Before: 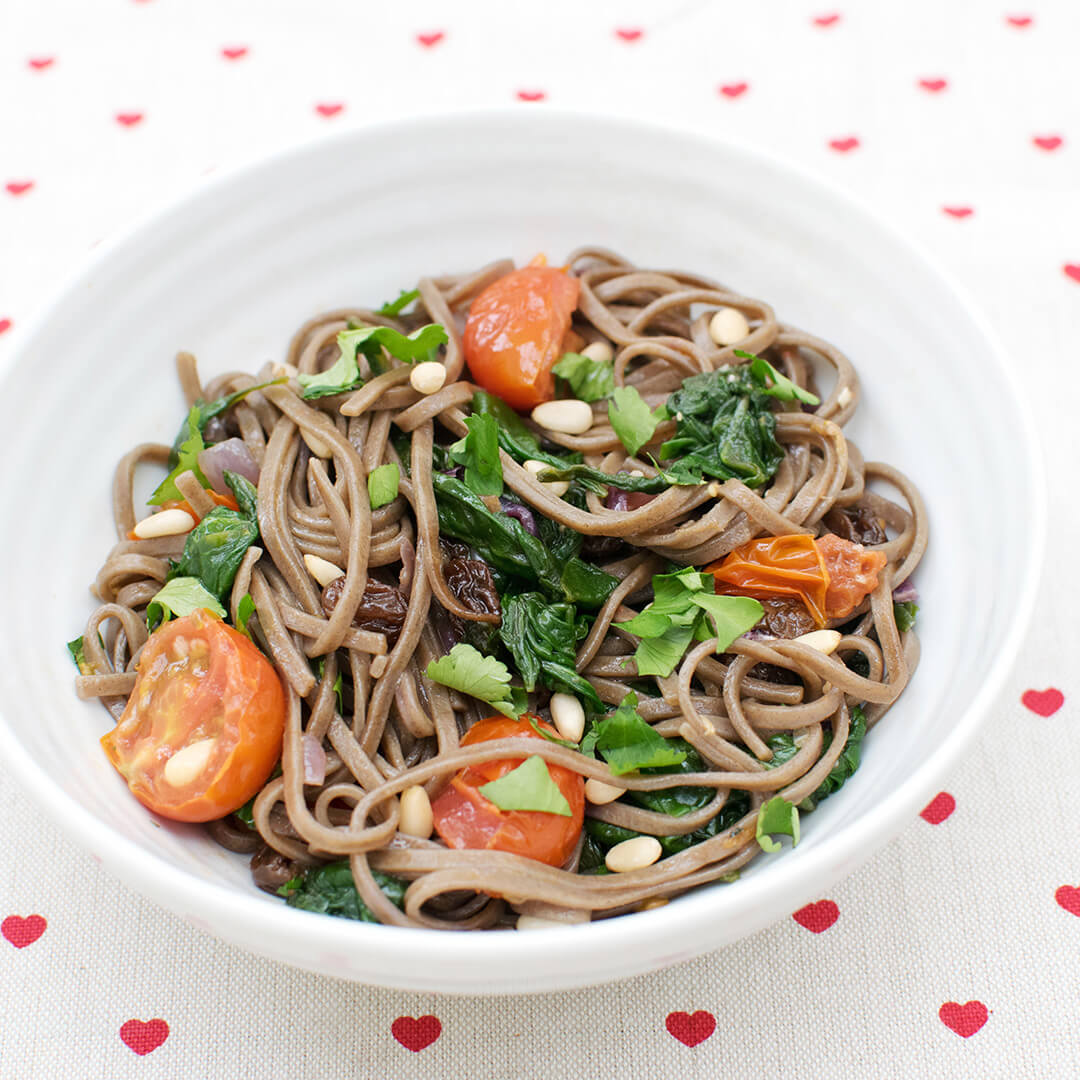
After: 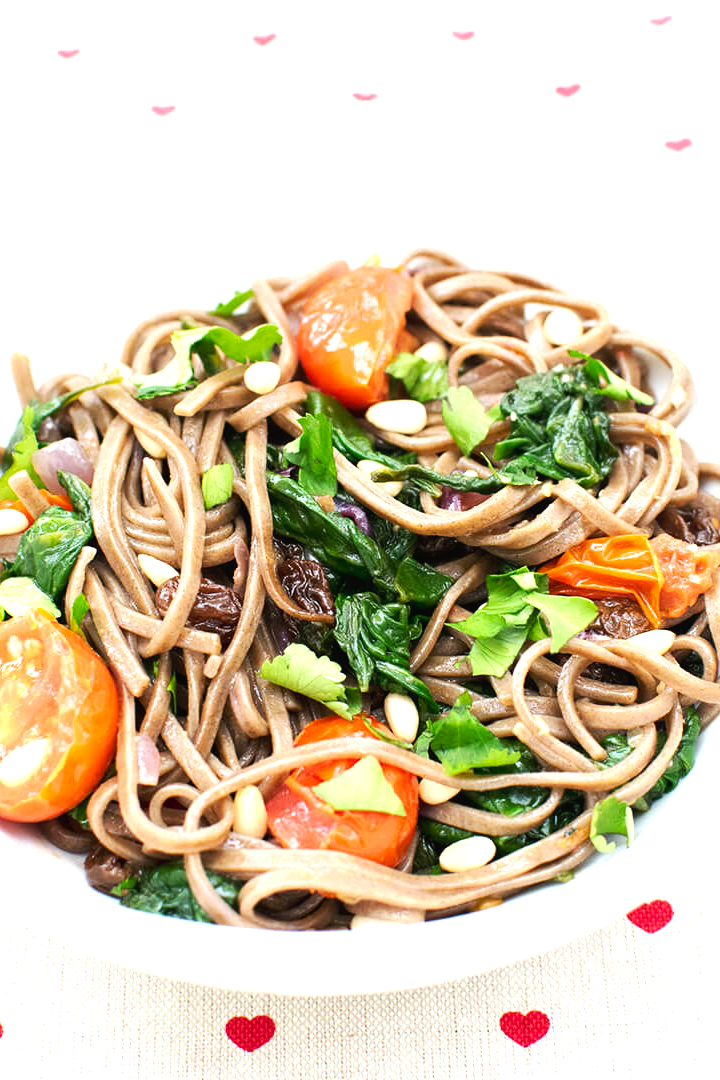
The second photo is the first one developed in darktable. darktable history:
tone equalizer: on, module defaults
crop and rotate: left 15.446%, right 17.836%
exposure: black level correction 0, exposure 0.953 EV, compensate exposure bias true, compensate highlight preservation false
tone curve: curves: ch0 [(0, 0) (0.003, 0.019) (0.011, 0.019) (0.025, 0.022) (0.044, 0.026) (0.069, 0.032) (0.1, 0.052) (0.136, 0.081) (0.177, 0.123) (0.224, 0.17) (0.277, 0.219) (0.335, 0.276) (0.399, 0.344) (0.468, 0.421) (0.543, 0.508) (0.623, 0.604) (0.709, 0.705) (0.801, 0.797) (0.898, 0.894) (1, 1)], preserve colors none
